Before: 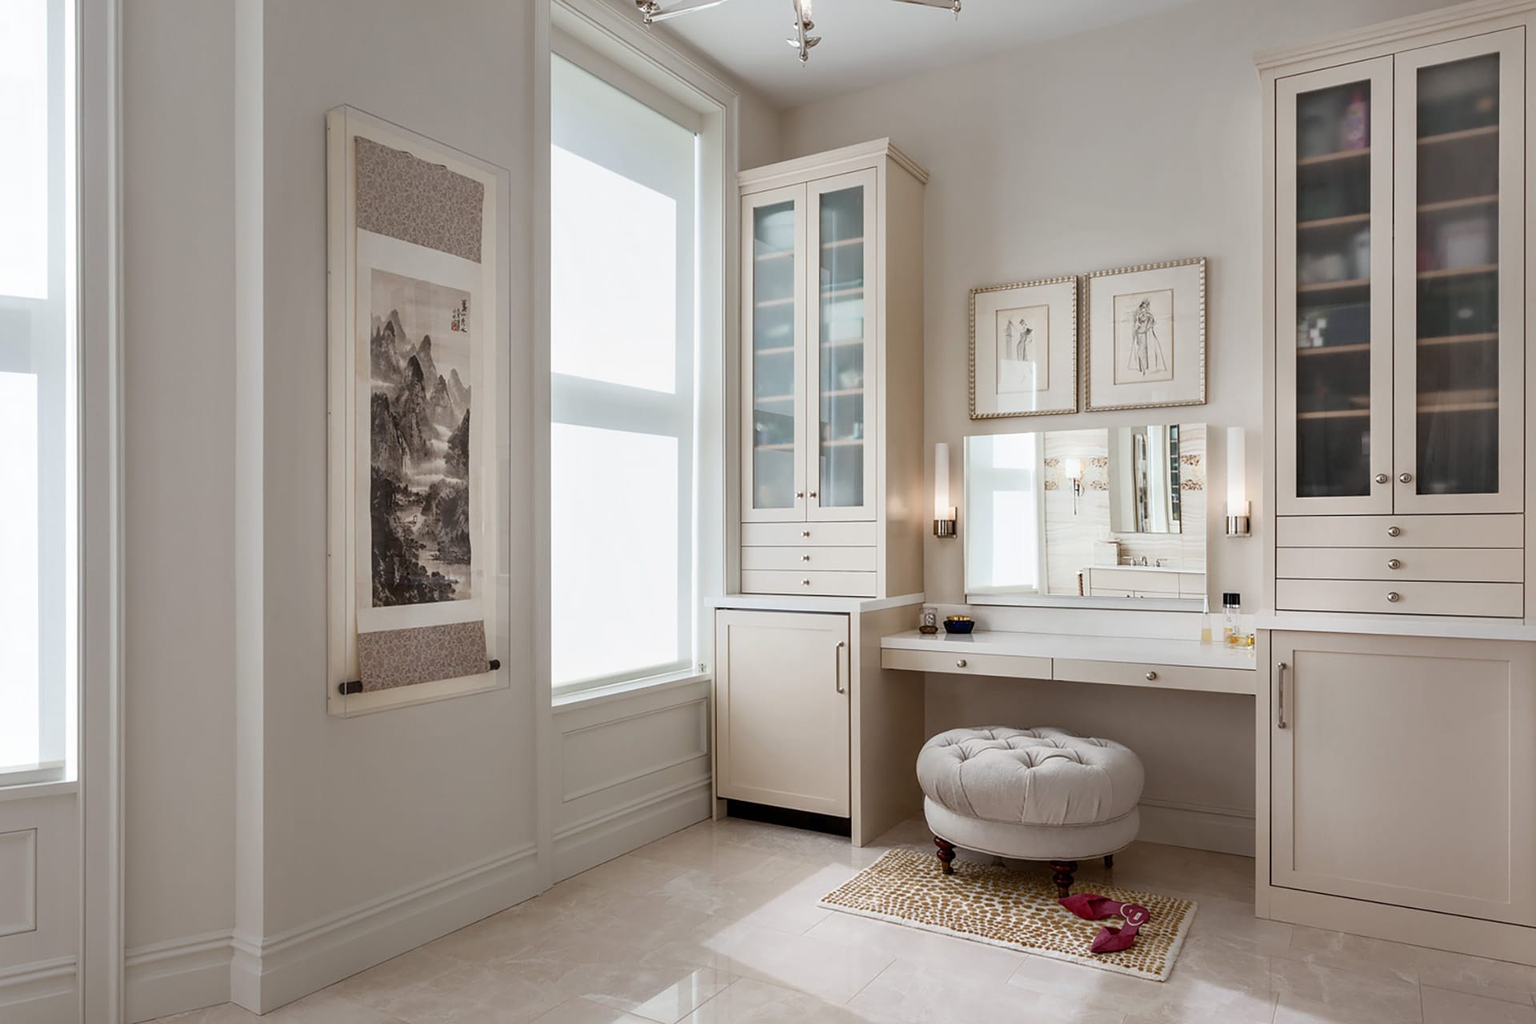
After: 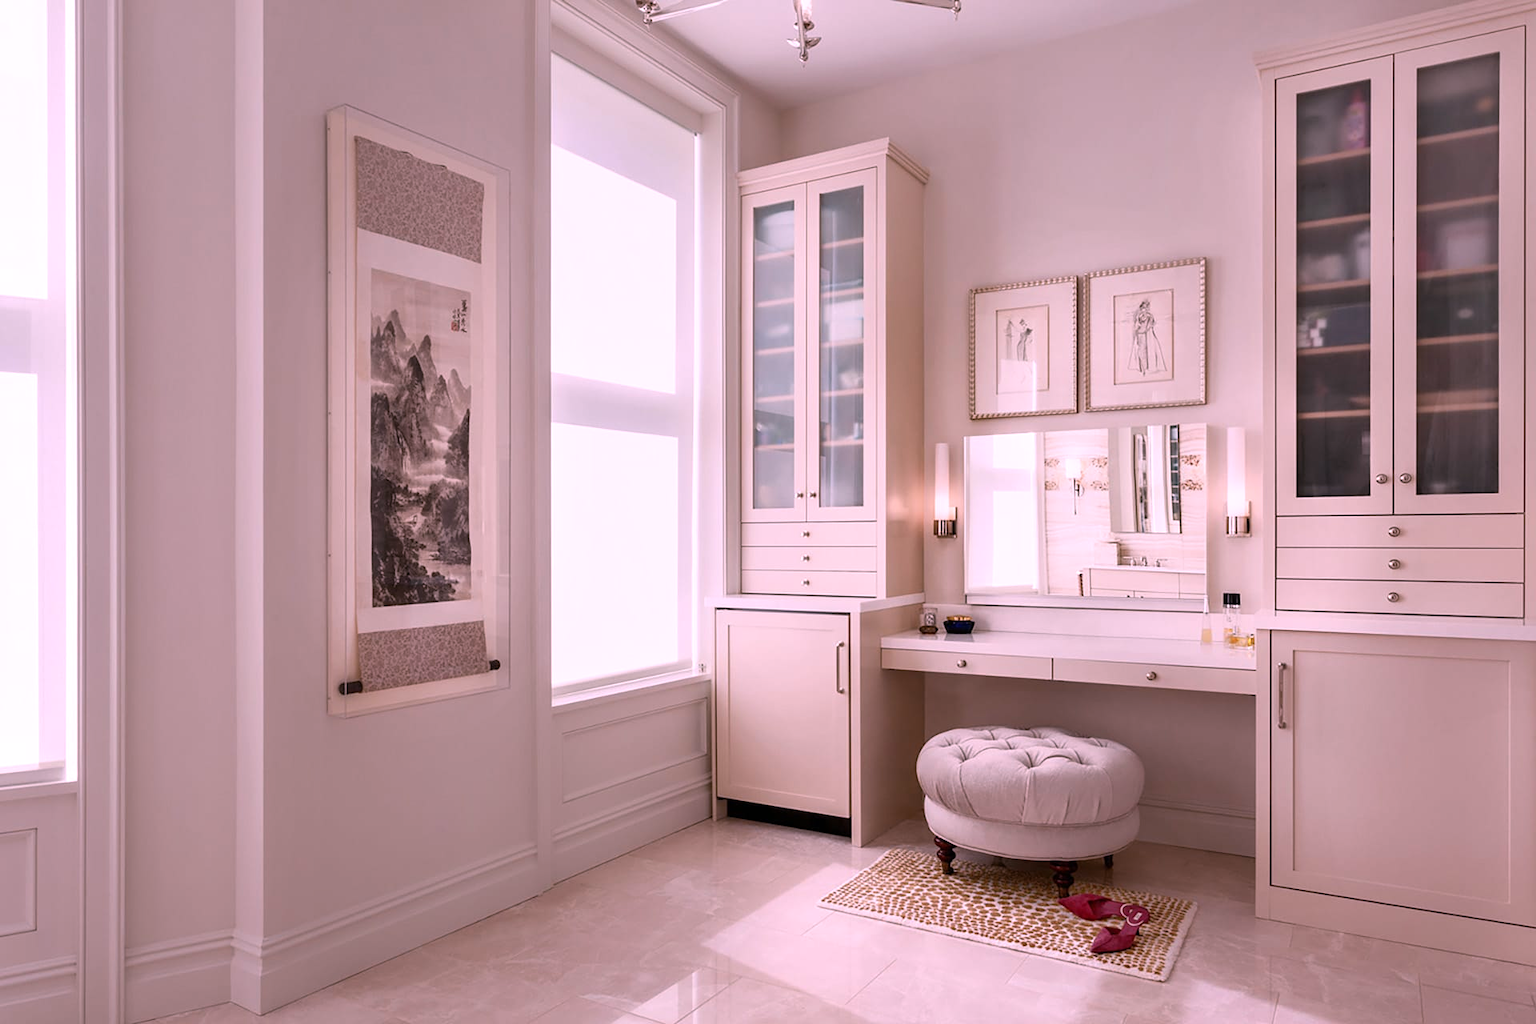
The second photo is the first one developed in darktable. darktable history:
white balance: red 1.188, blue 1.11
color balance rgb: on, module defaults
